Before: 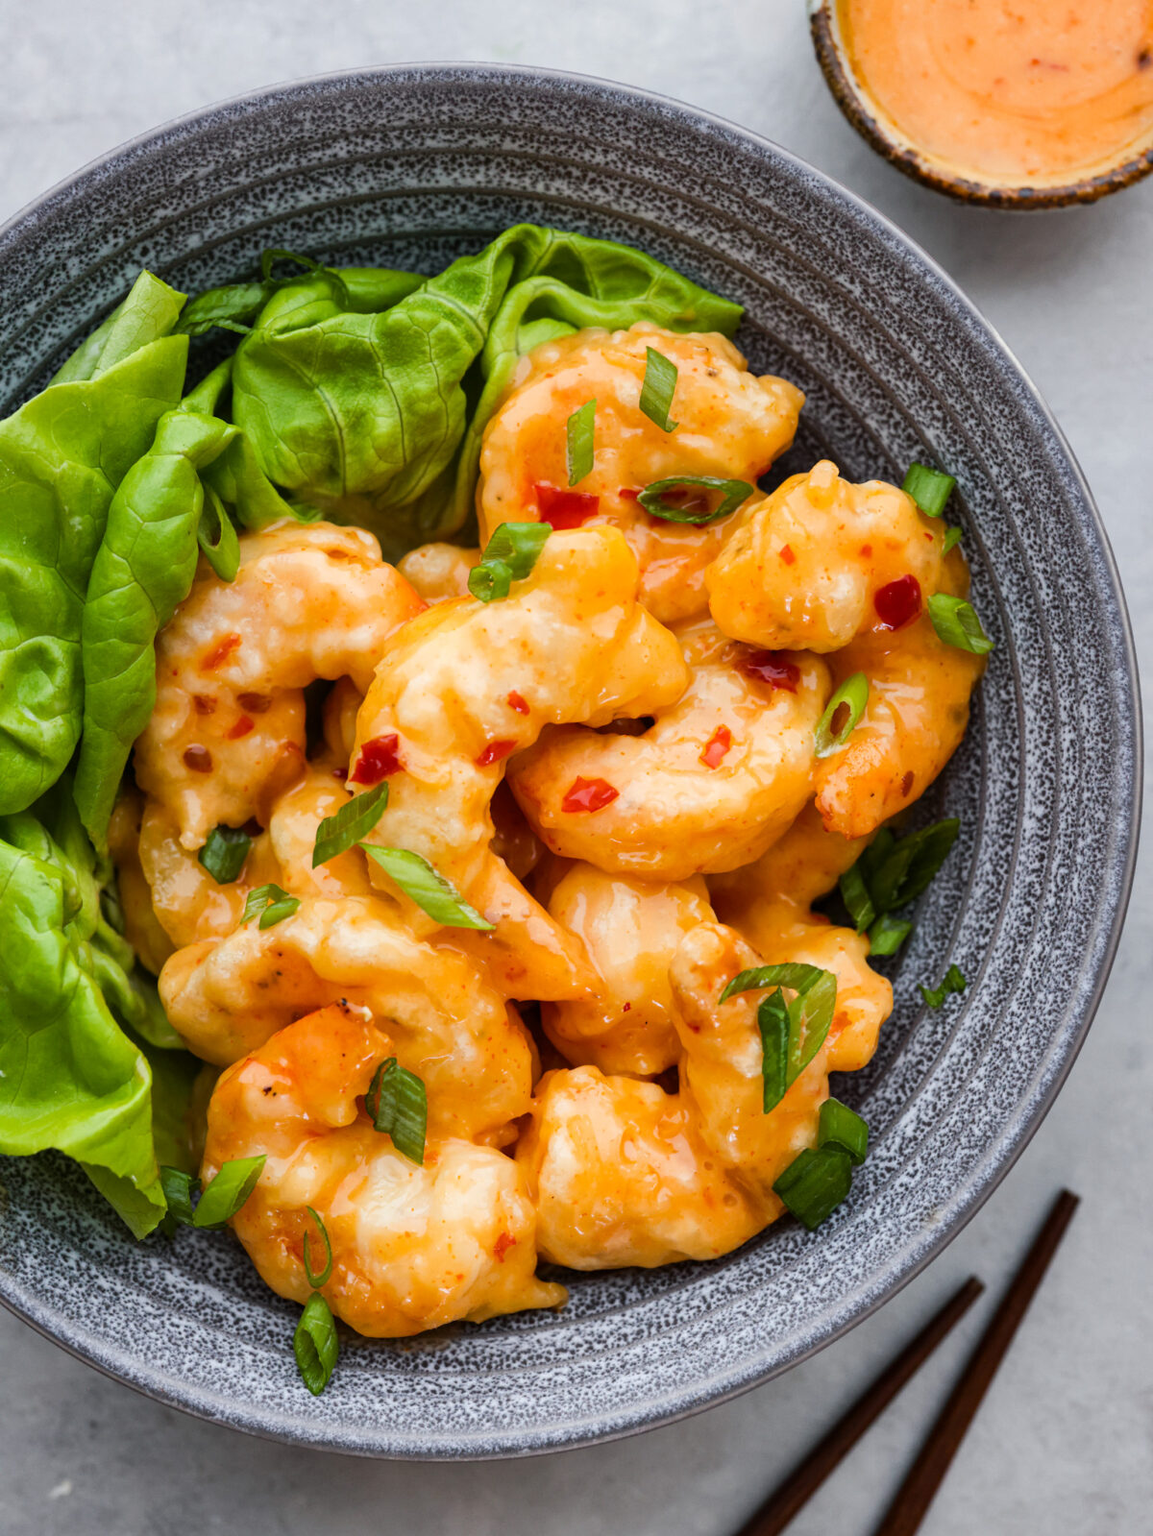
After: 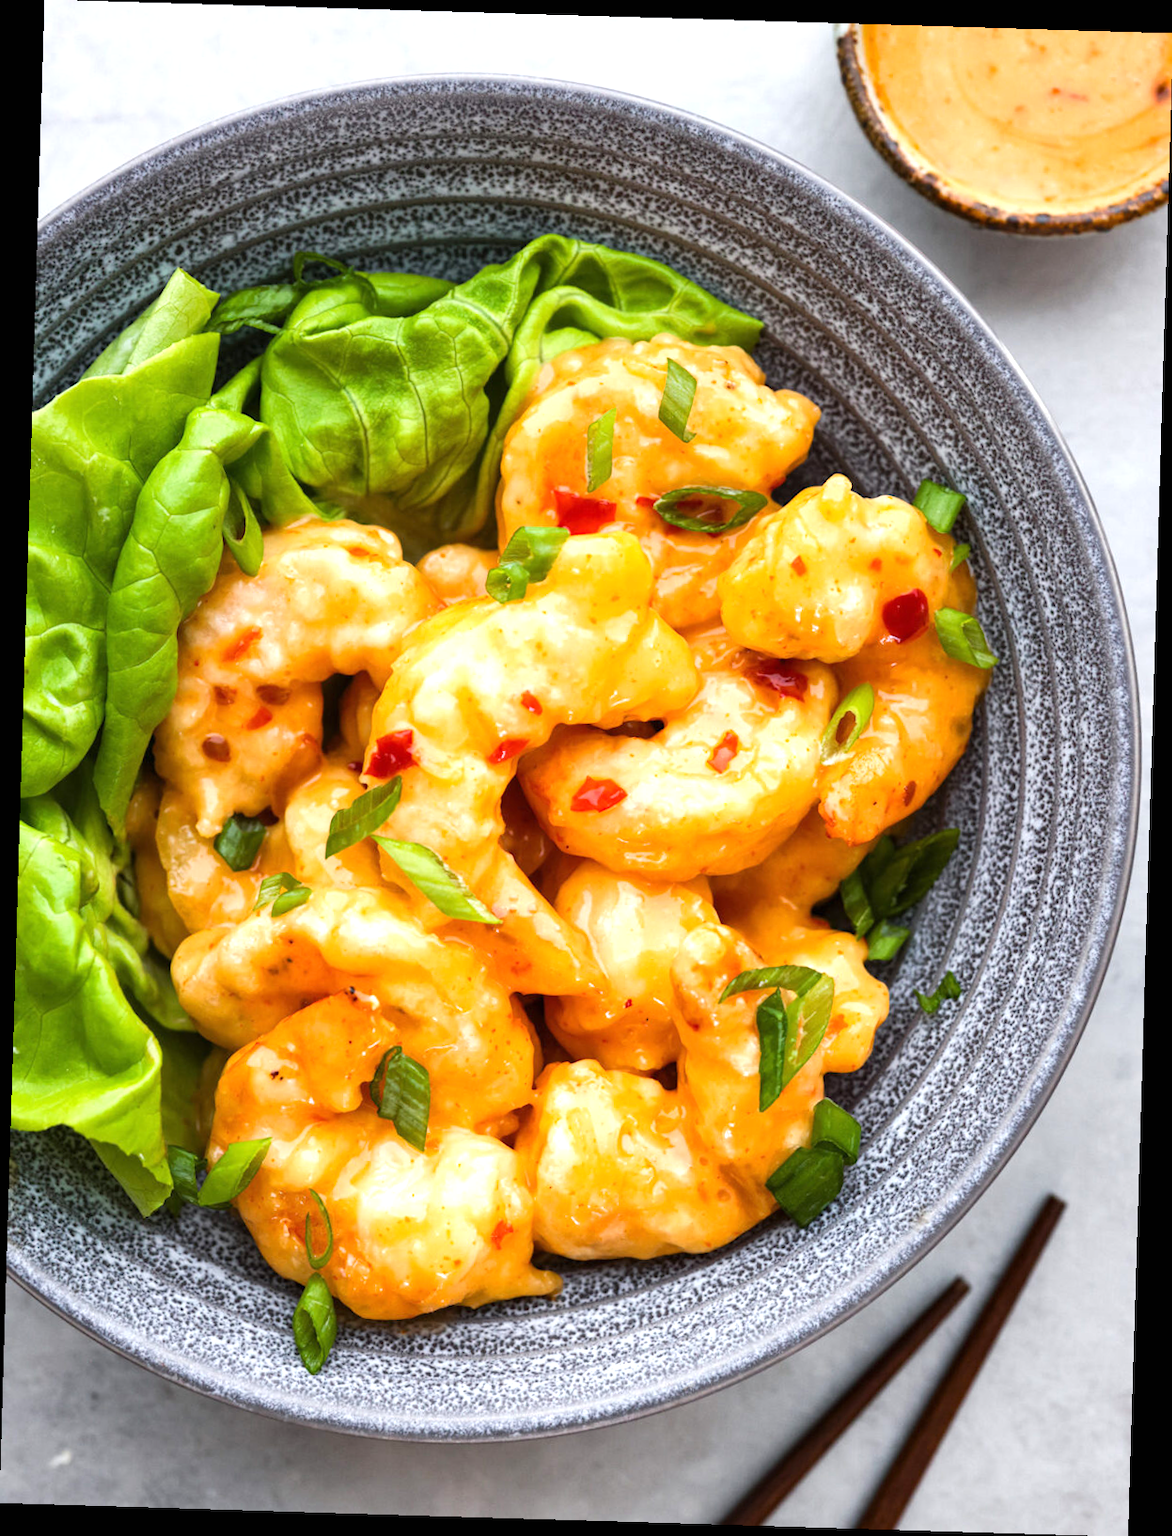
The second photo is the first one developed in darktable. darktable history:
exposure: black level correction 0, exposure 0.7 EV, compensate exposure bias true, compensate highlight preservation false
rotate and perspective: rotation 1.72°, automatic cropping off
